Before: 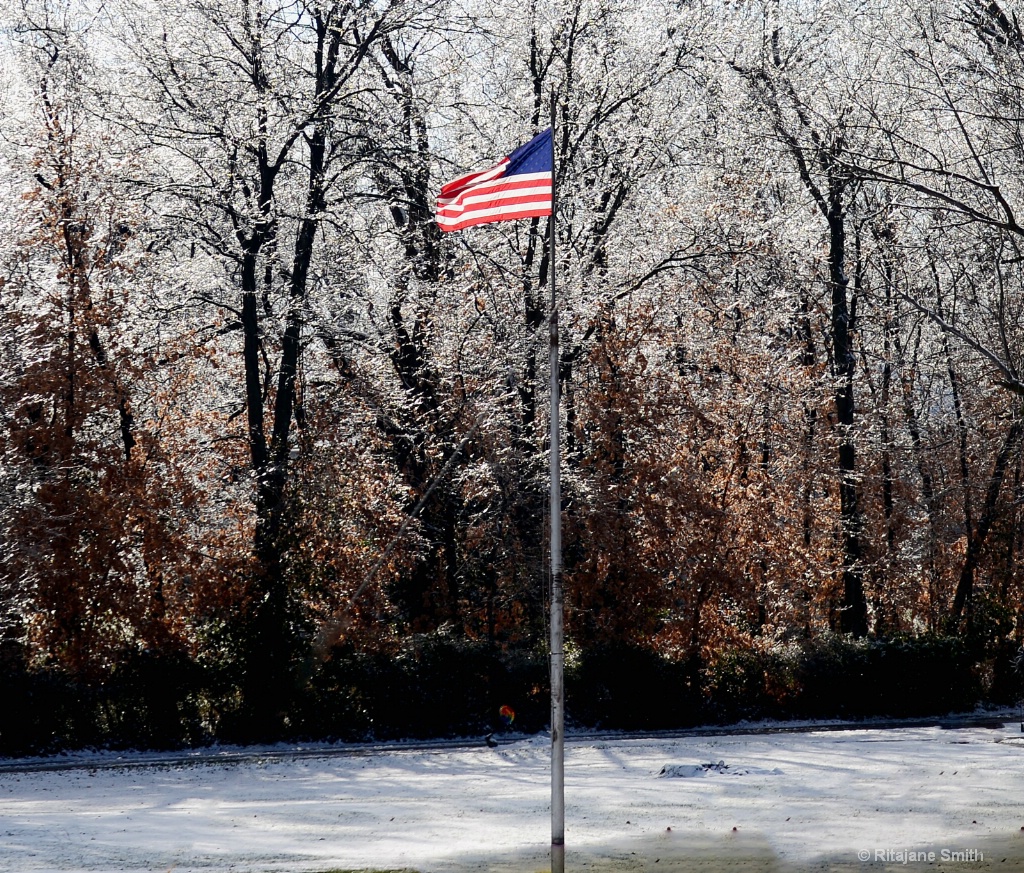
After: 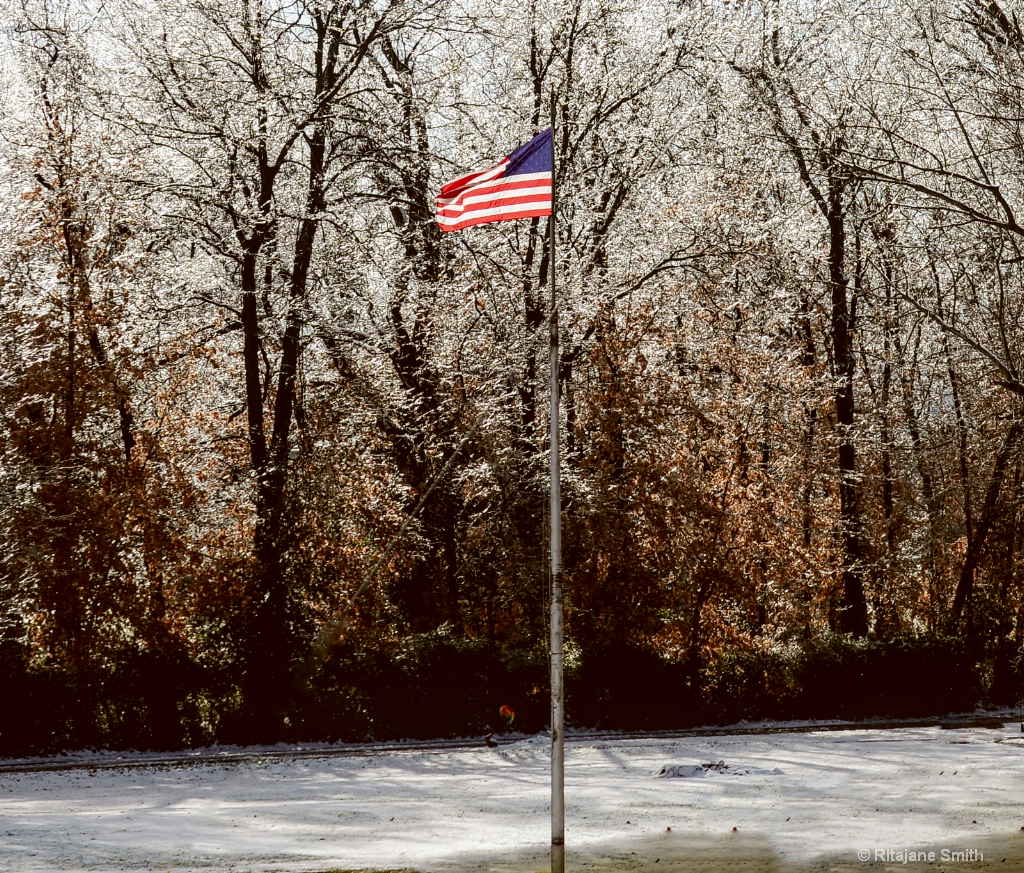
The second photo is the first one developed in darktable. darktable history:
local contrast: on, module defaults
color correction: highlights a* -0.554, highlights b* 0.152, shadows a* 4.67, shadows b* 20.26
